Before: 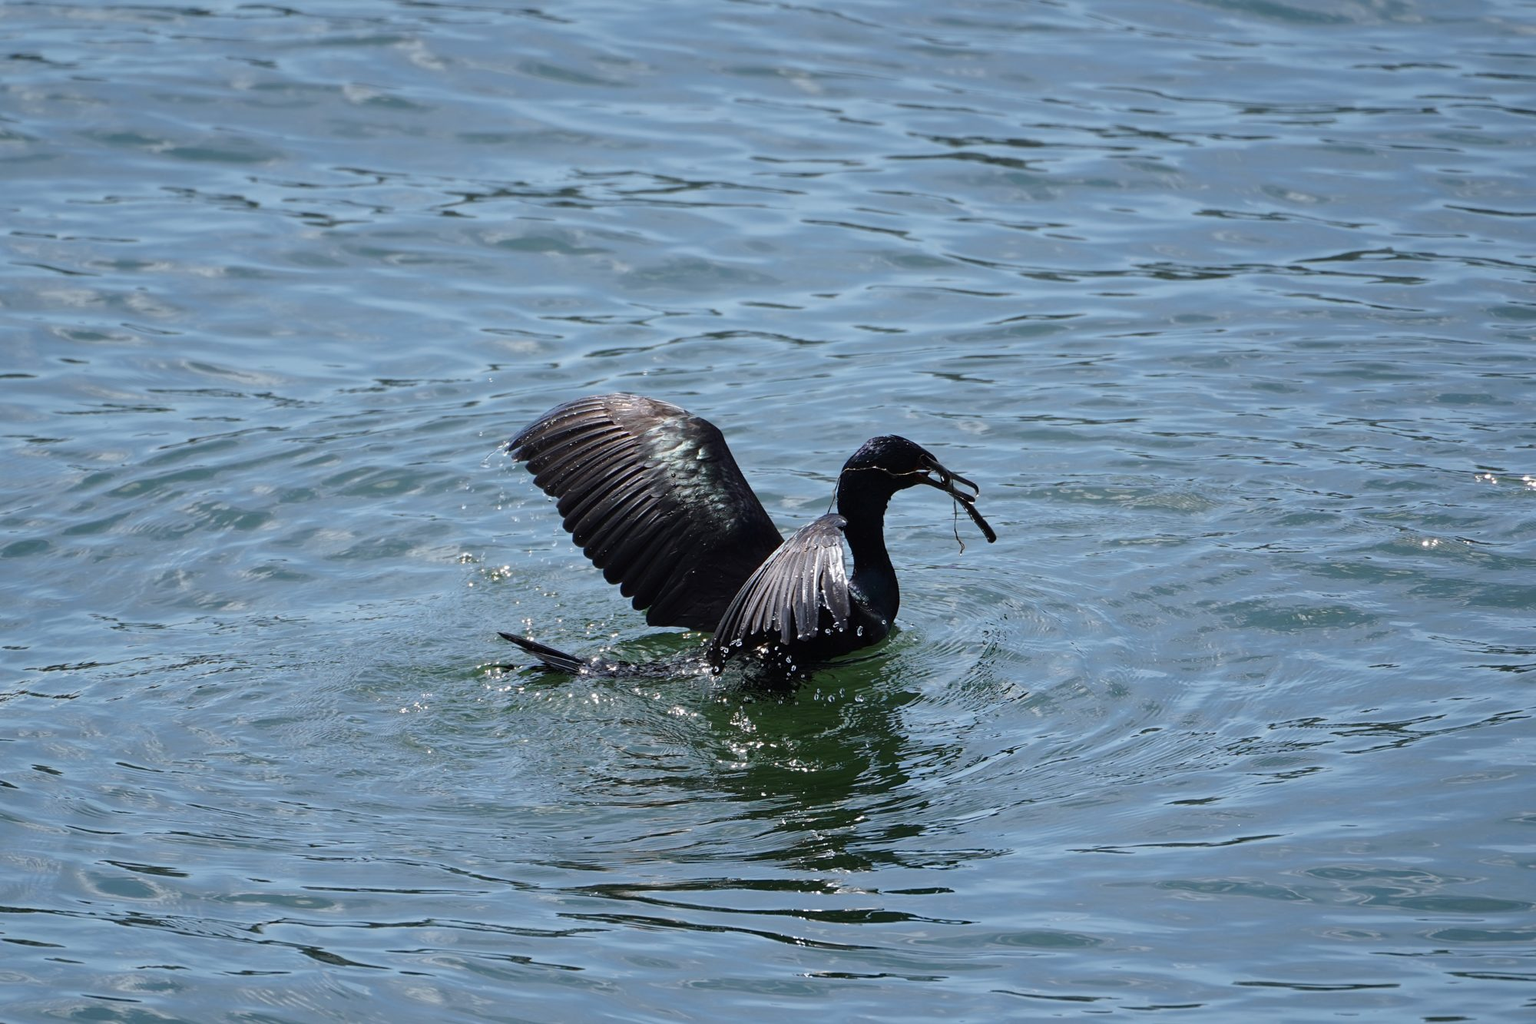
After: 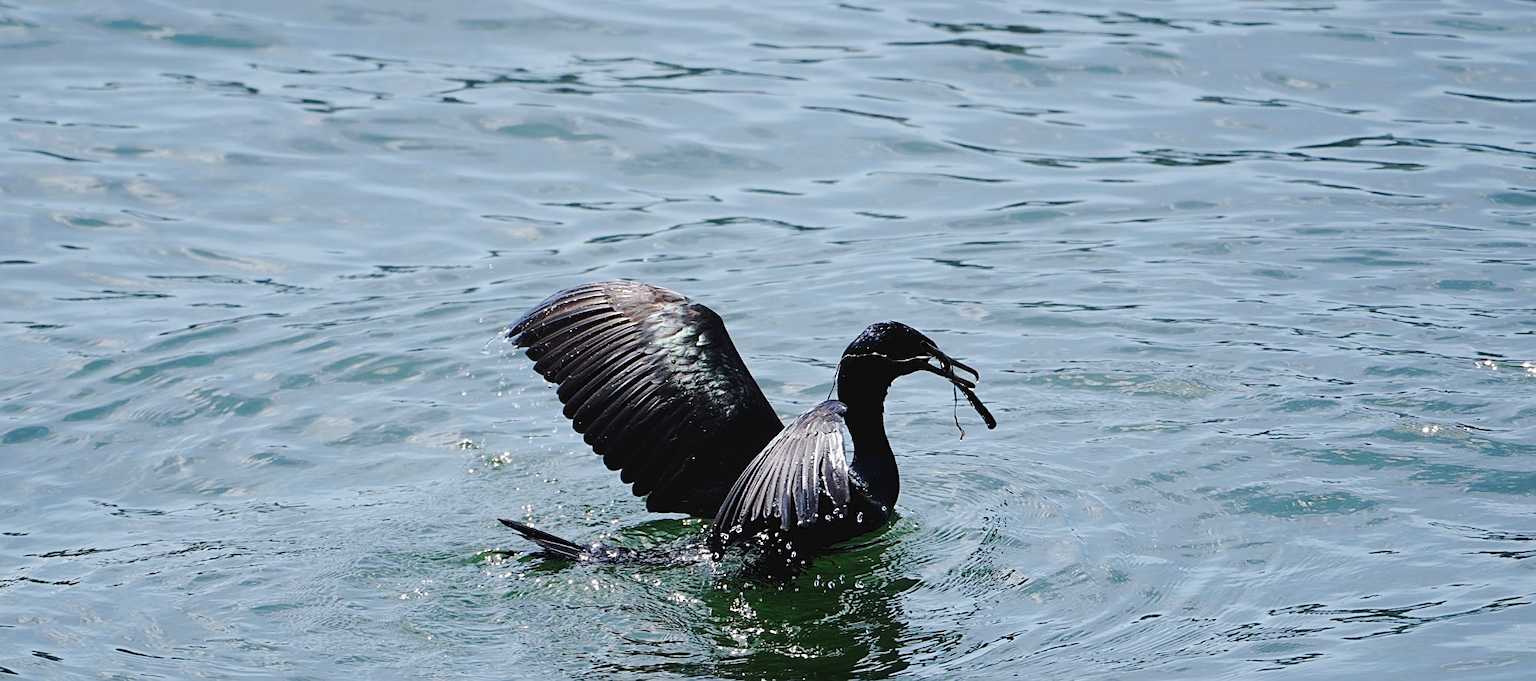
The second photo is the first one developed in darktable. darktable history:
crop: top 11.166%, bottom 22.168%
tone curve: curves: ch0 [(0, 0) (0.003, 0.036) (0.011, 0.039) (0.025, 0.039) (0.044, 0.043) (0.069, 0.05) (0.1, 0.072) (0.136, 0.102) (0.177, 0.144) (0.224, 0.204) (0.277, 0.288) (0.335, 0.384) (0.399, 0.477) (0.468, 0.575) (0.543, 0.652) (0.623, 0.724) (0.709, 0.785) (0.801, 0.851) (0.898, 0.915) (1, 1)], preserve colors none
sharpen: on, module defaults
